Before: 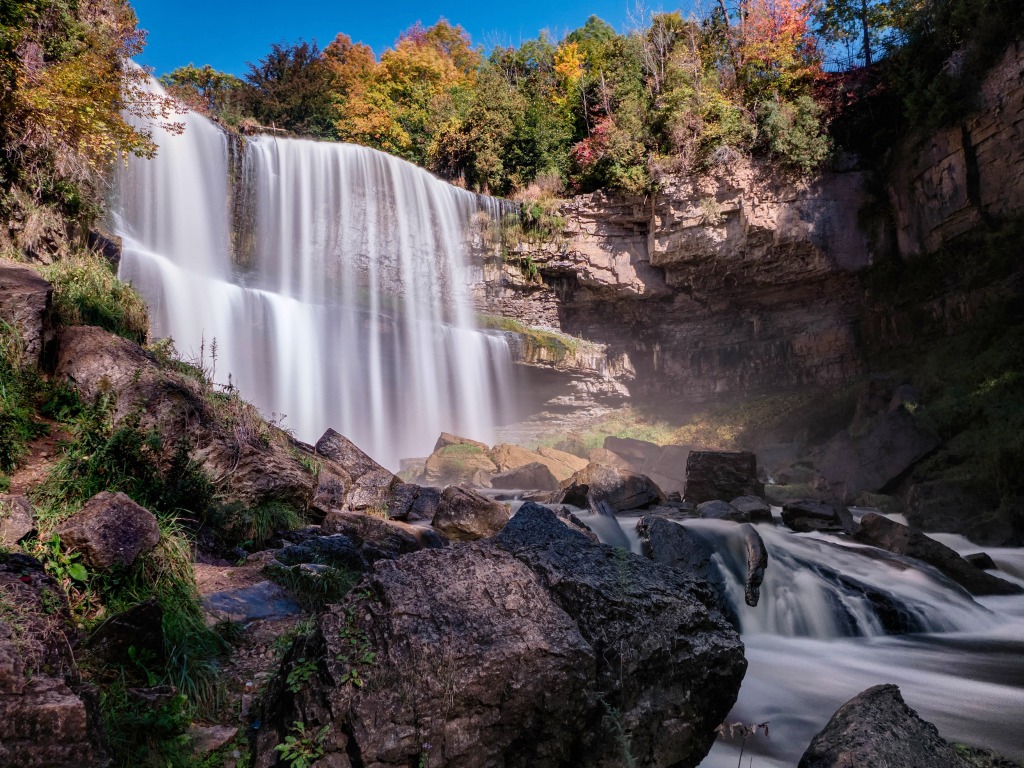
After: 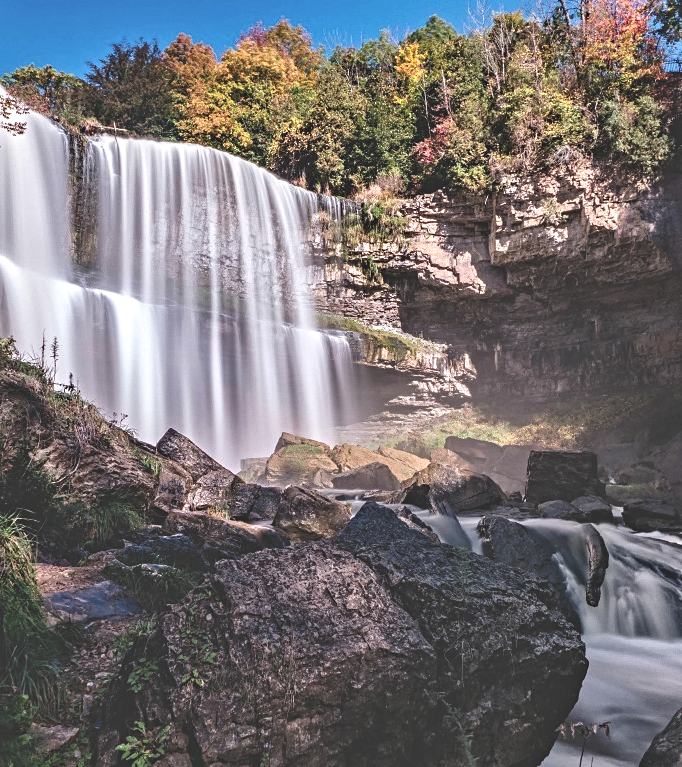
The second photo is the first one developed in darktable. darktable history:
crop and rotate: left 15.546%, right 17.787%
exposure: black level correction -0.041, exposure 0.064 EV, compensate highlight preservation false
contrast equalizer: octaves 7, y [[0.5, 0.542, 0.583, 0.625, 0.667, 0.708], [0.5 ×6], [0.5 ×6], [0 ×6], [0 ×6]]
